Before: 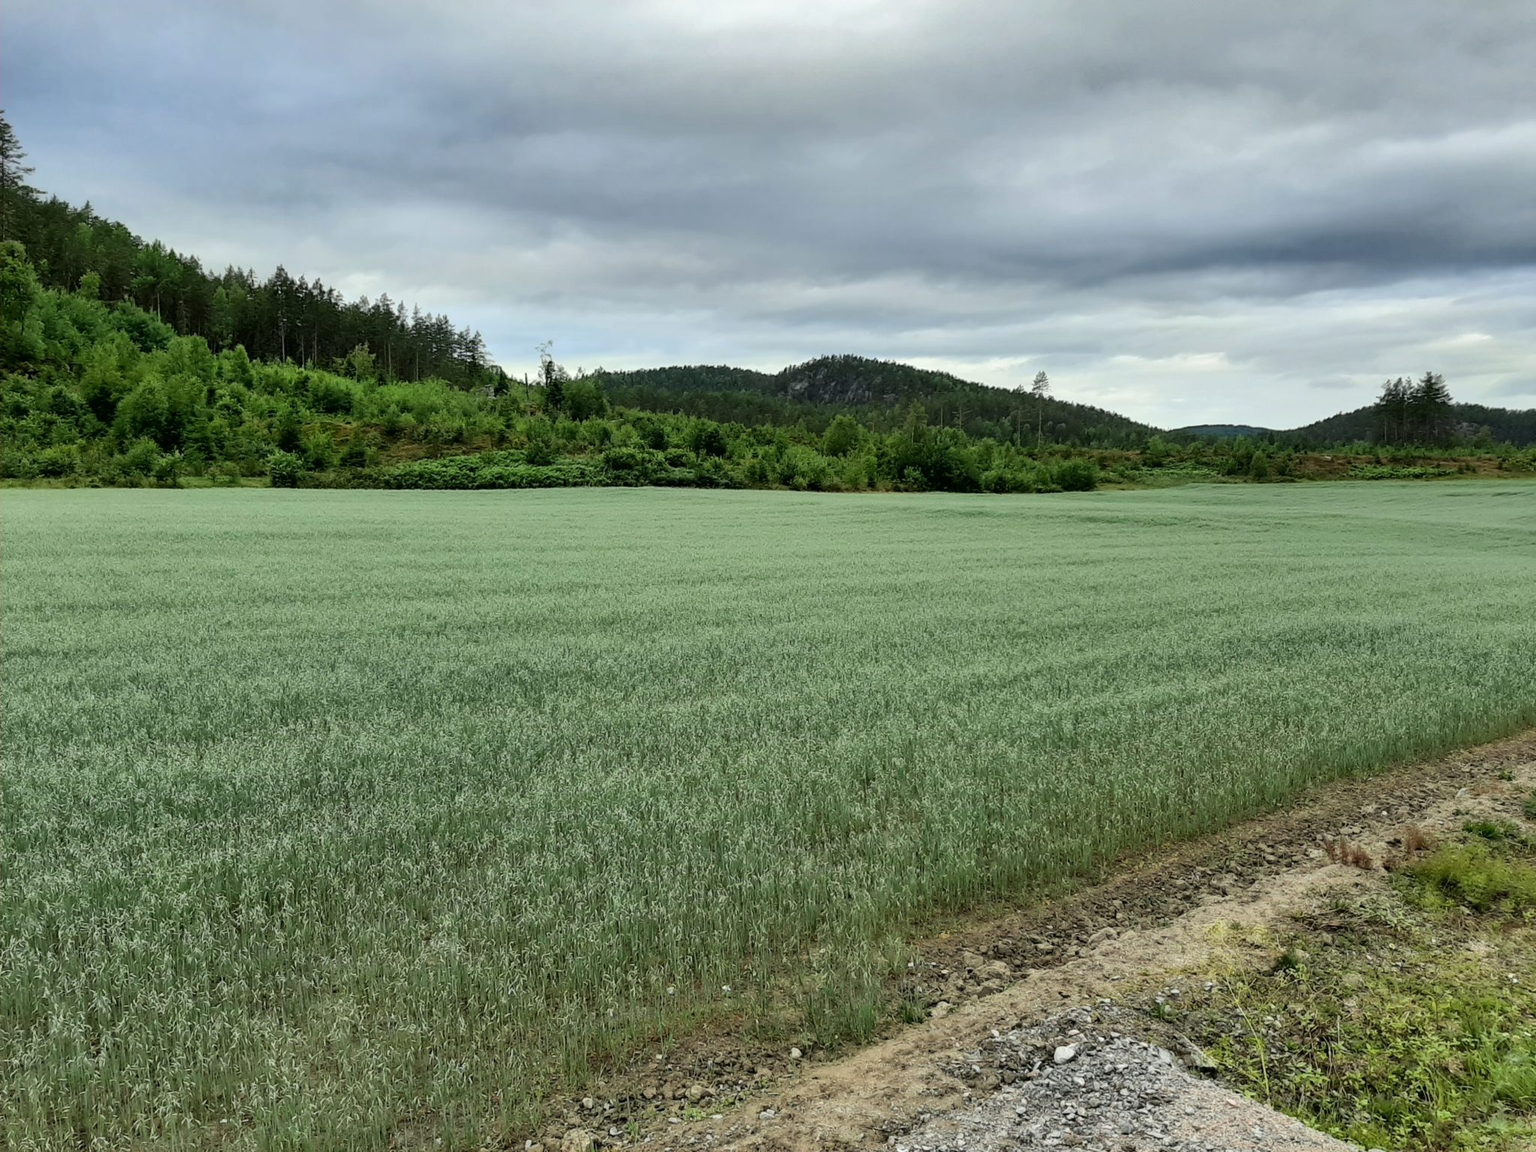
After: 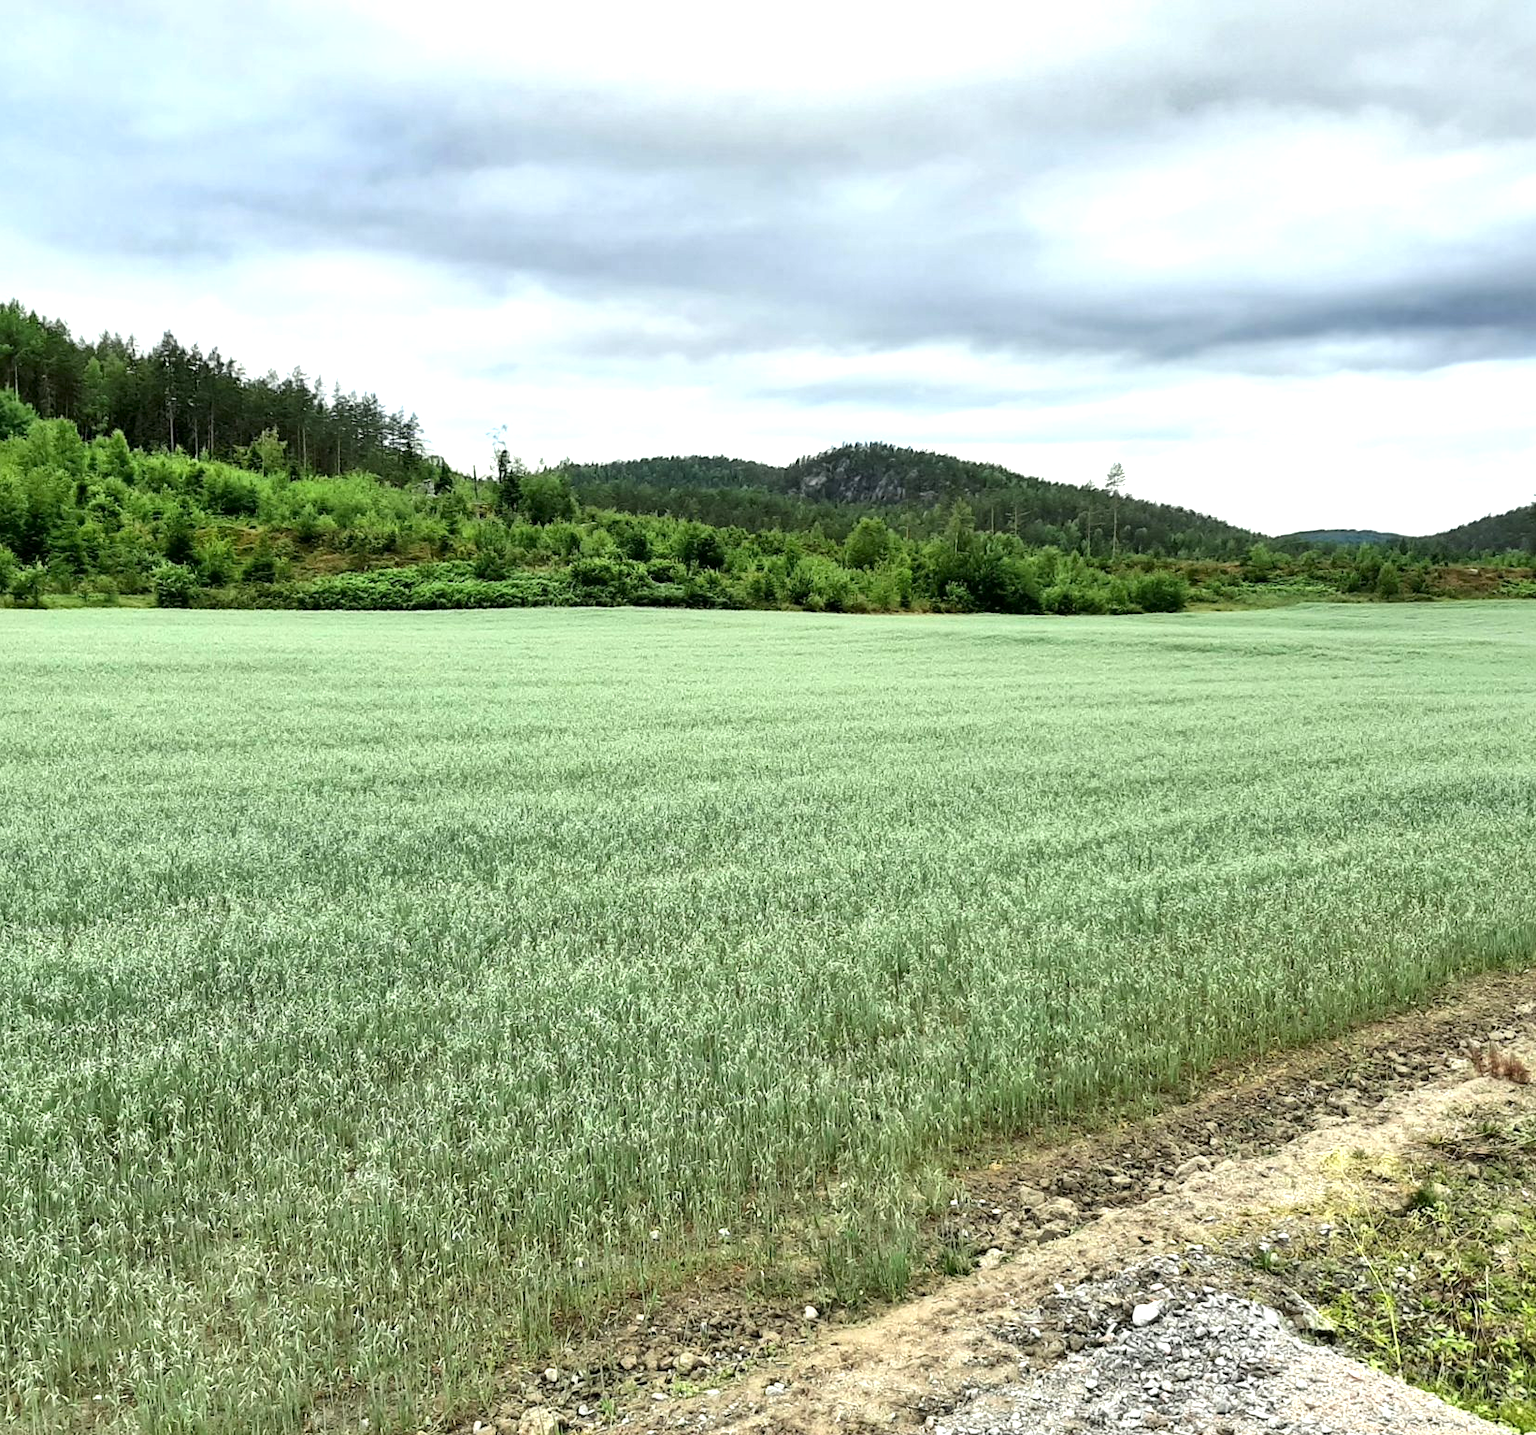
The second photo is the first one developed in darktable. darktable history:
exposure: exposure 1 EV, compensate exposure bias true, compensate highlight preservation false
crop and rotate: left 9.496%, right 10.27%
local contrast: mode bilateral grid, contrast 21, coarseness 49, detail 120%, midtone range 0.2
